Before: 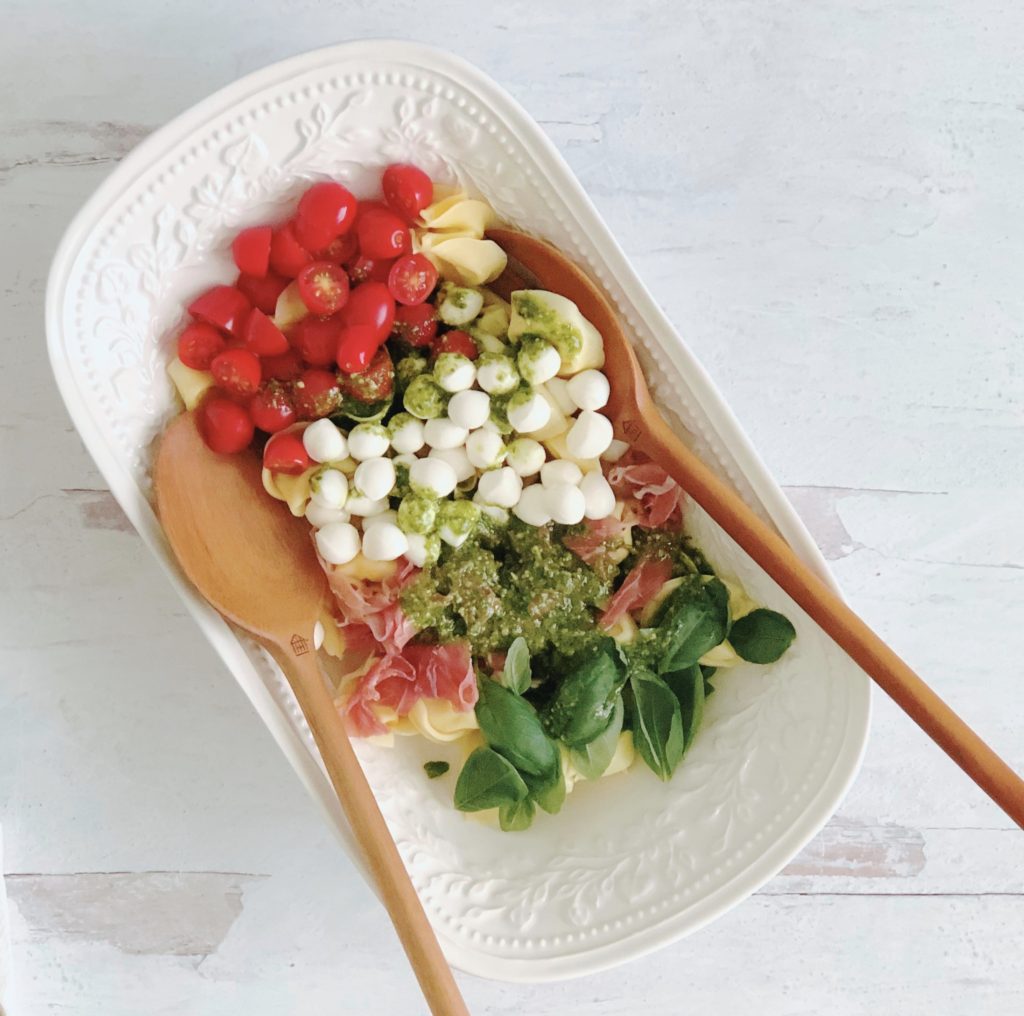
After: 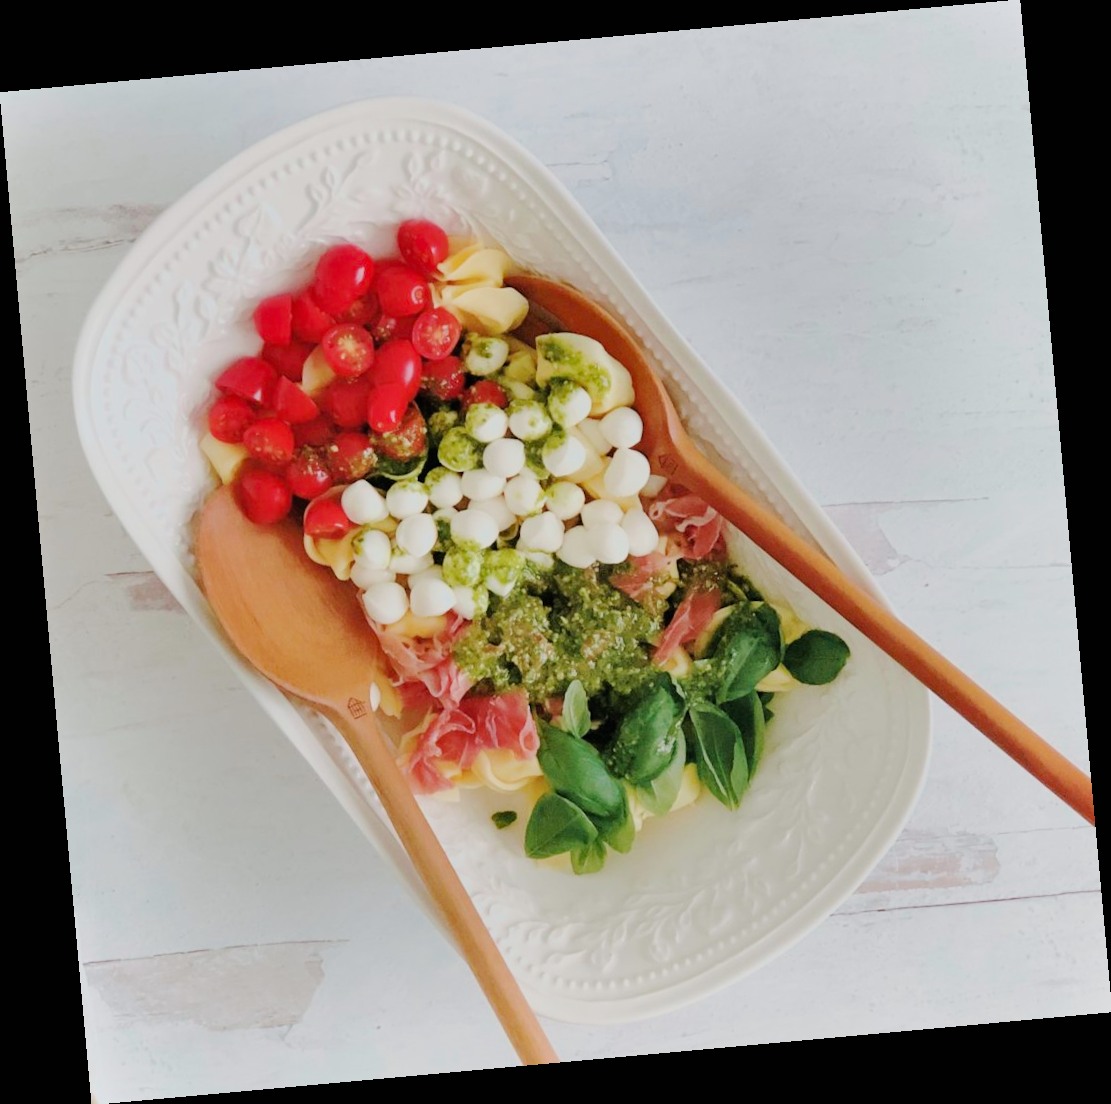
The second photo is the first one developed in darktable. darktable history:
shadows and highlights: low approximation 0.01, soften with gaussian
exposure: black level correction 0, exposure 0.3 EV, compensate highlight preservation false
filmic rgb: black relative exposure -7.65 EV, white relative exposure 4.56 EV, hardness 3.61
rotate and perspective: rotation -5.2°, automatic cropping off
